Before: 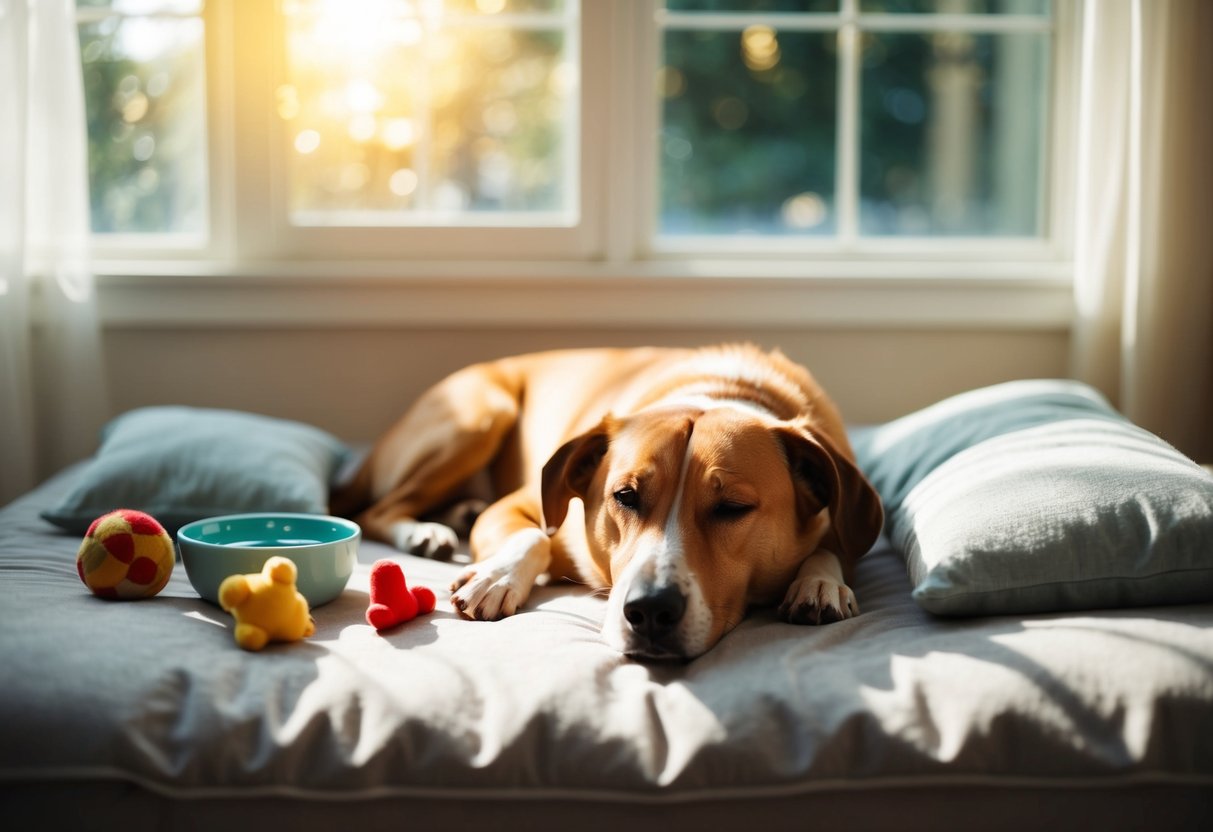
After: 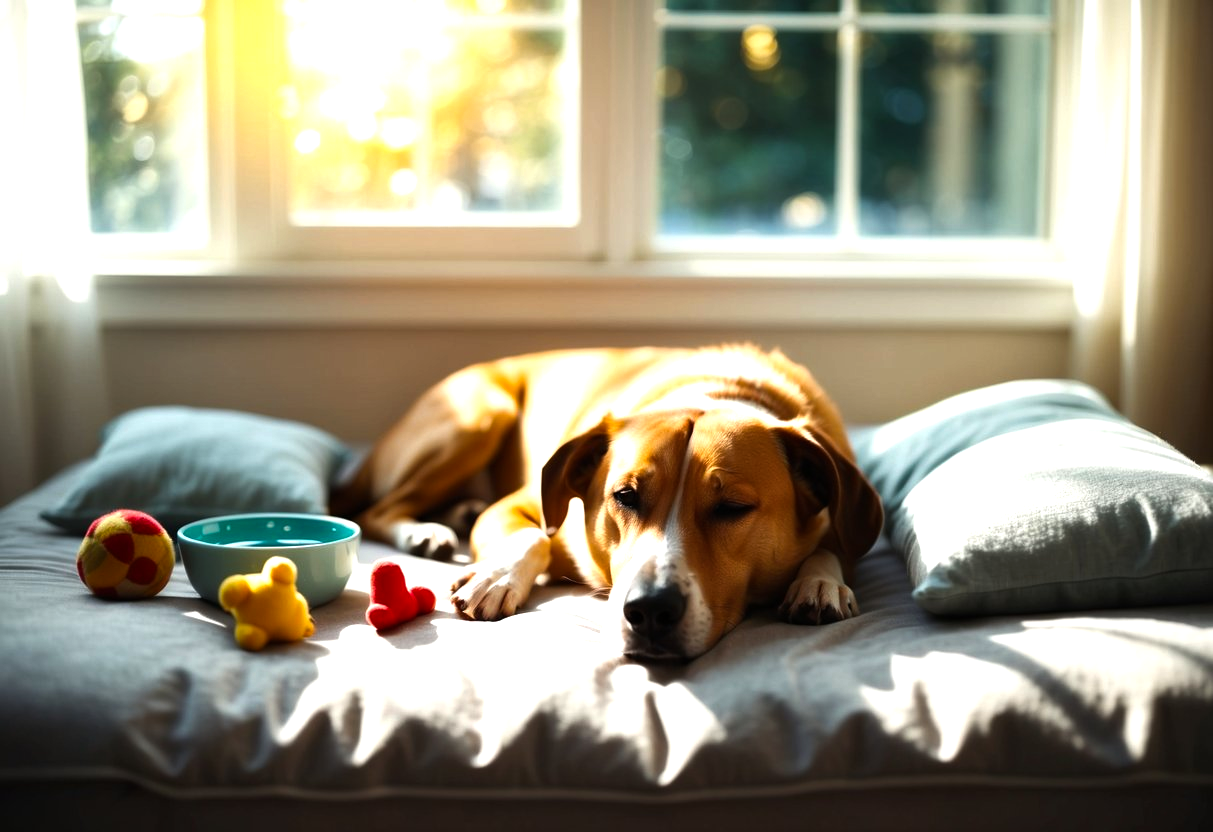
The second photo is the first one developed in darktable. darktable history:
color balance rgb: perceptual saturation grading › global saturation 19.313%, perceptual brilliance grading › global brilliance 19.638%, perceptual brilliance grading › shadows -39.164%
